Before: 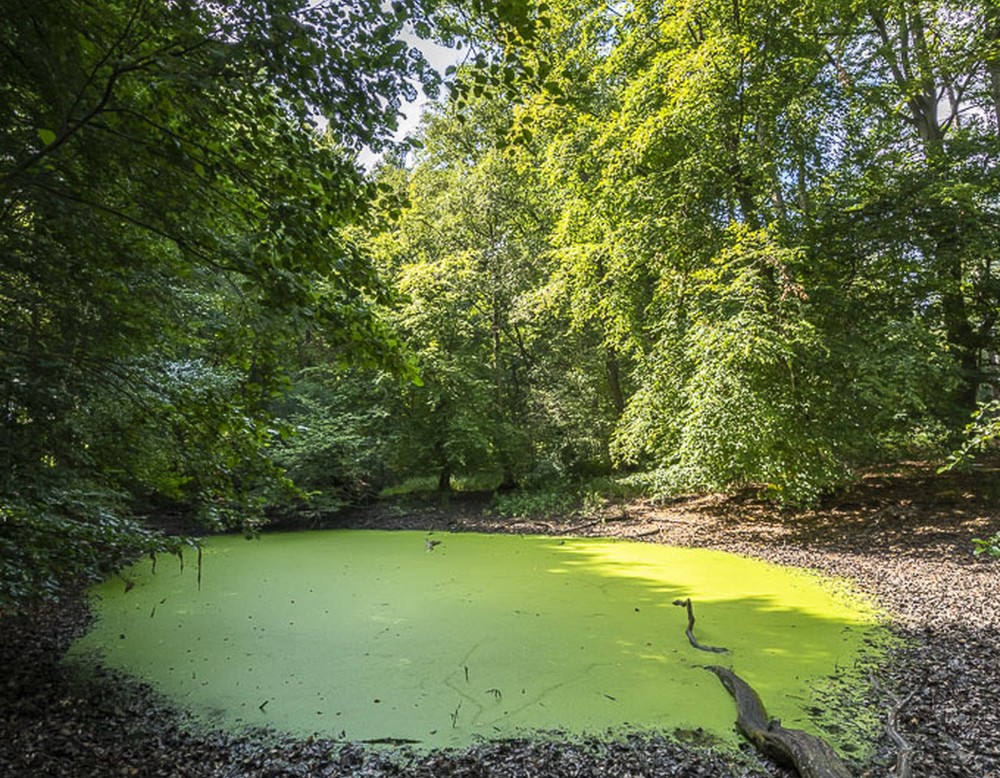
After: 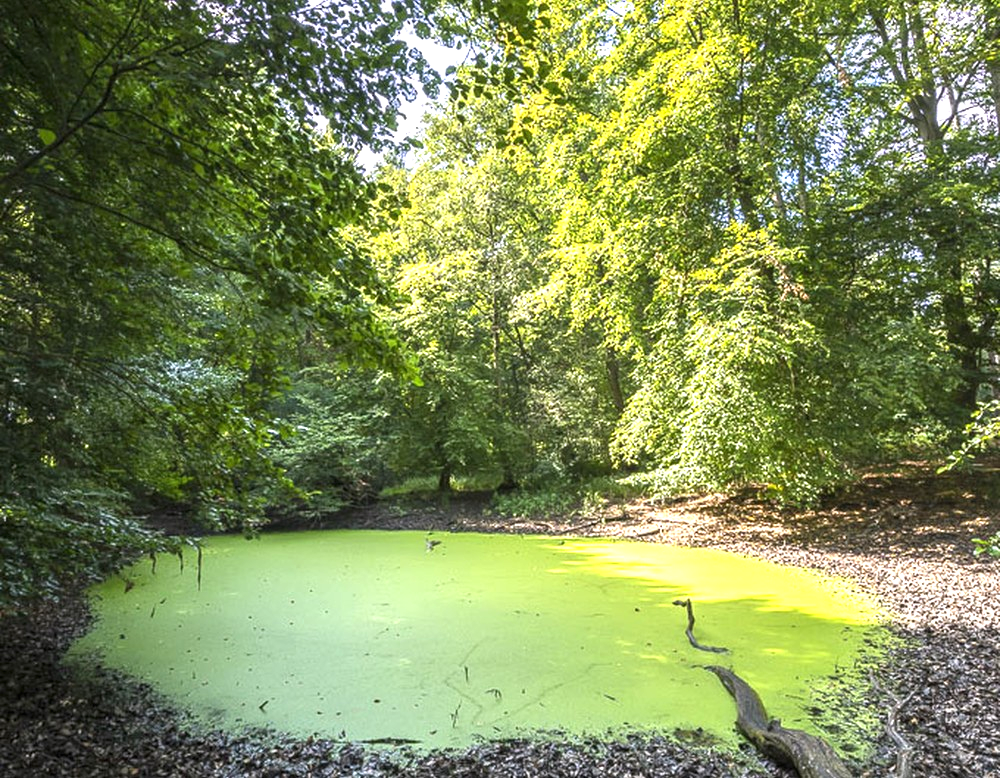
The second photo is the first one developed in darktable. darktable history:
exposure: black level correction 0, exposure 0.9 EV, compensate highlight preservation false
white balance: red 1.009, blue 1.027
